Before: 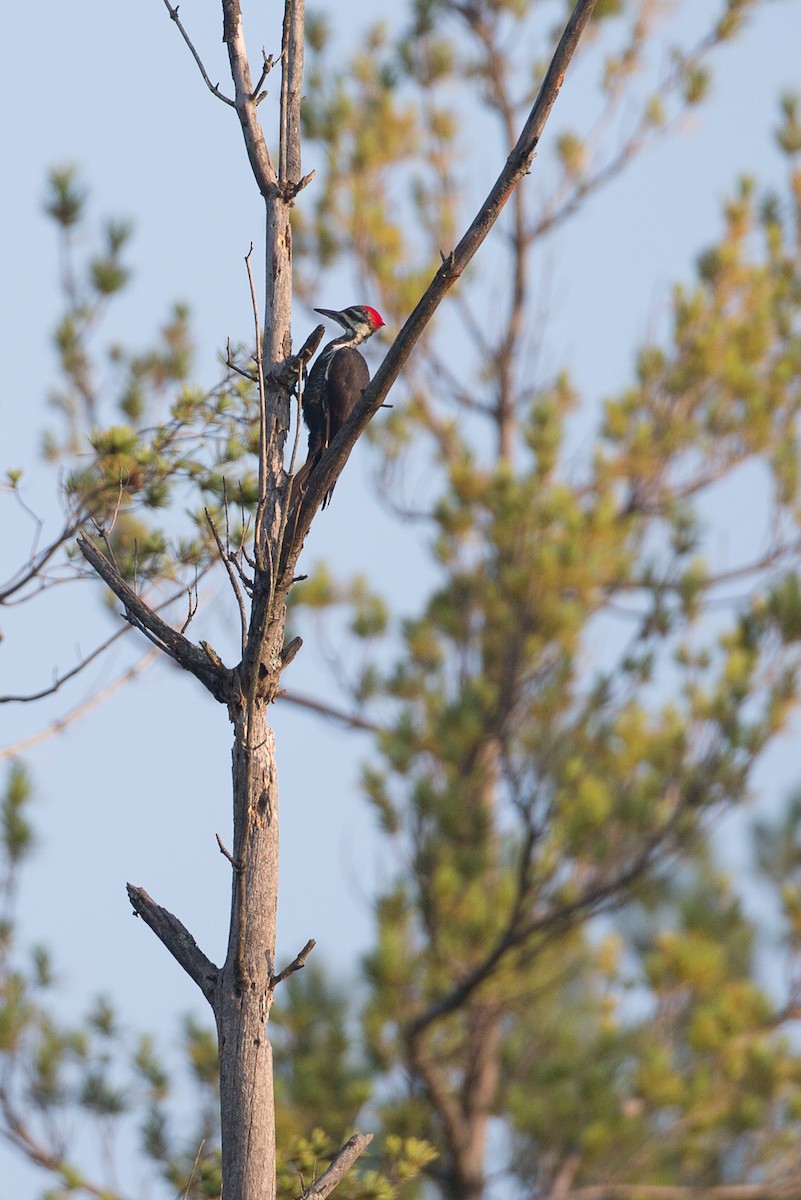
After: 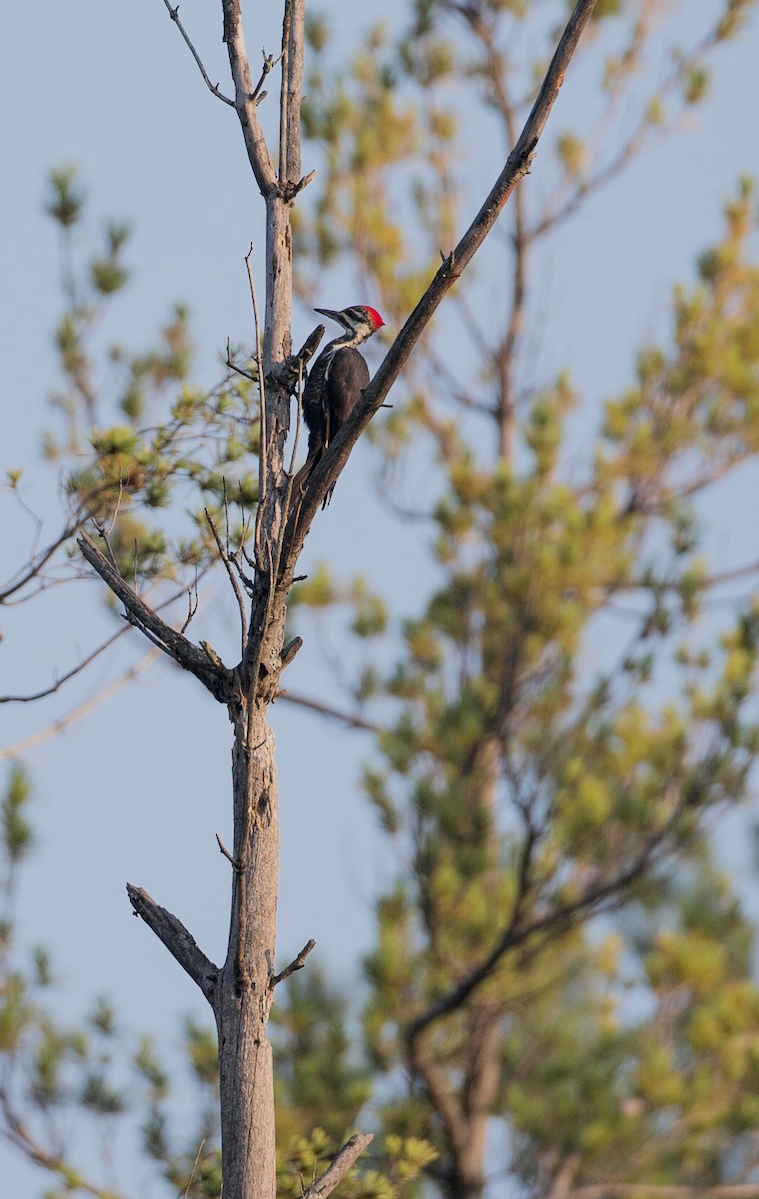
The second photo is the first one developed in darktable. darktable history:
local contrast: highlights 100%, shadows 100%, detail 120%, midtone range 0.2
crop and rotate: right 5.167%
filmic rgb: black relative exposure -7.65 EV, white relative exposure 4.56 EV, hardness 3.61, color science v6 (2022)
